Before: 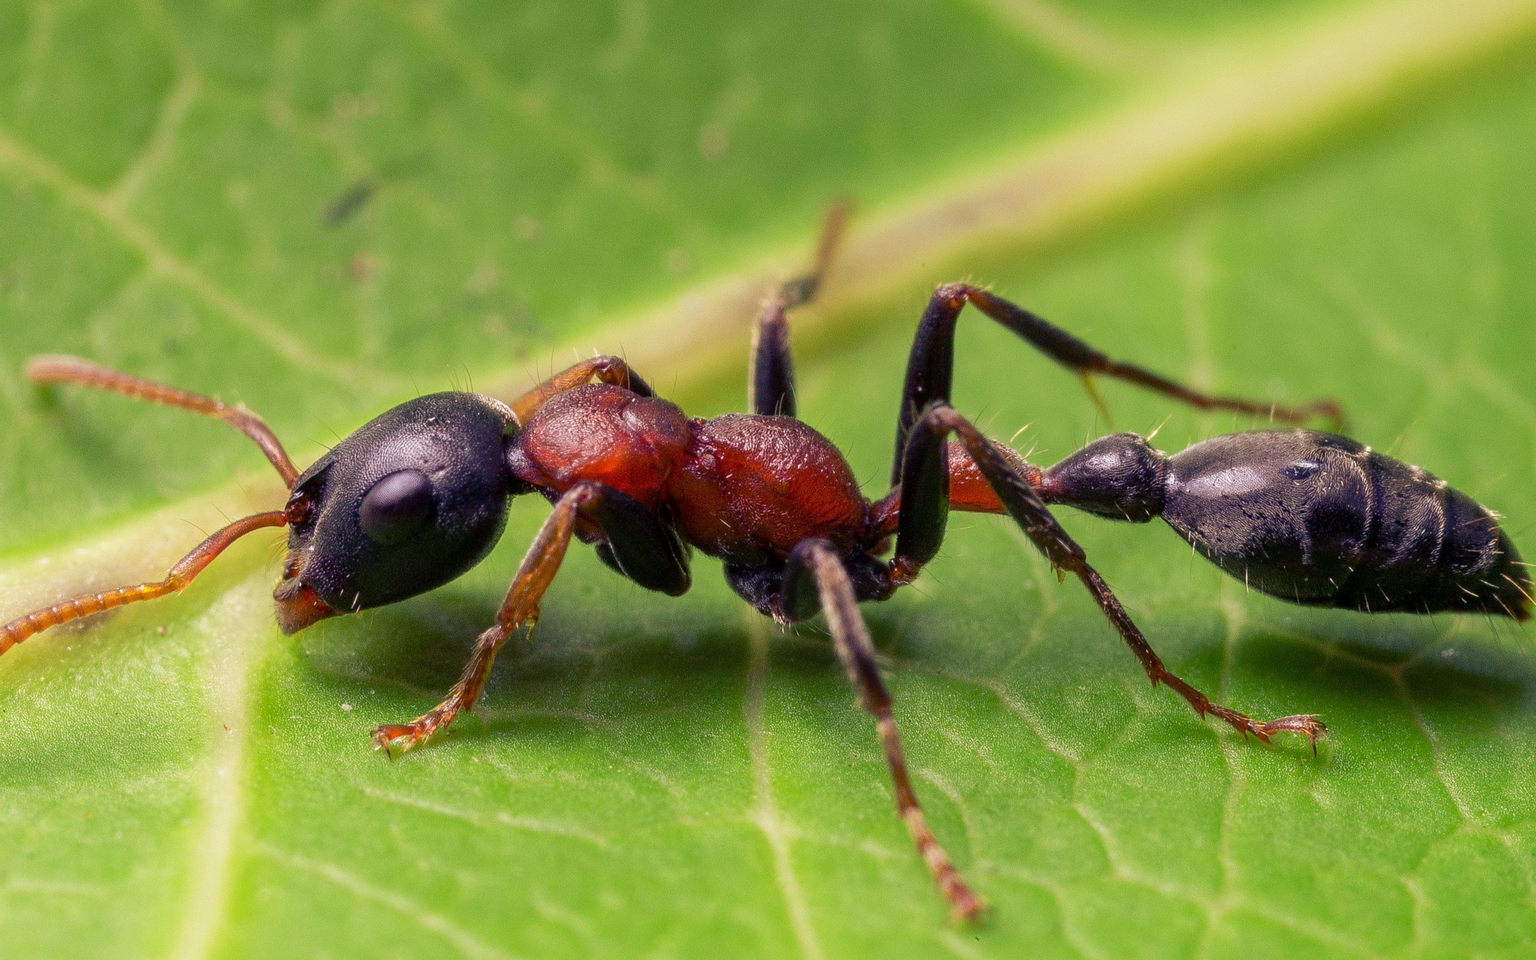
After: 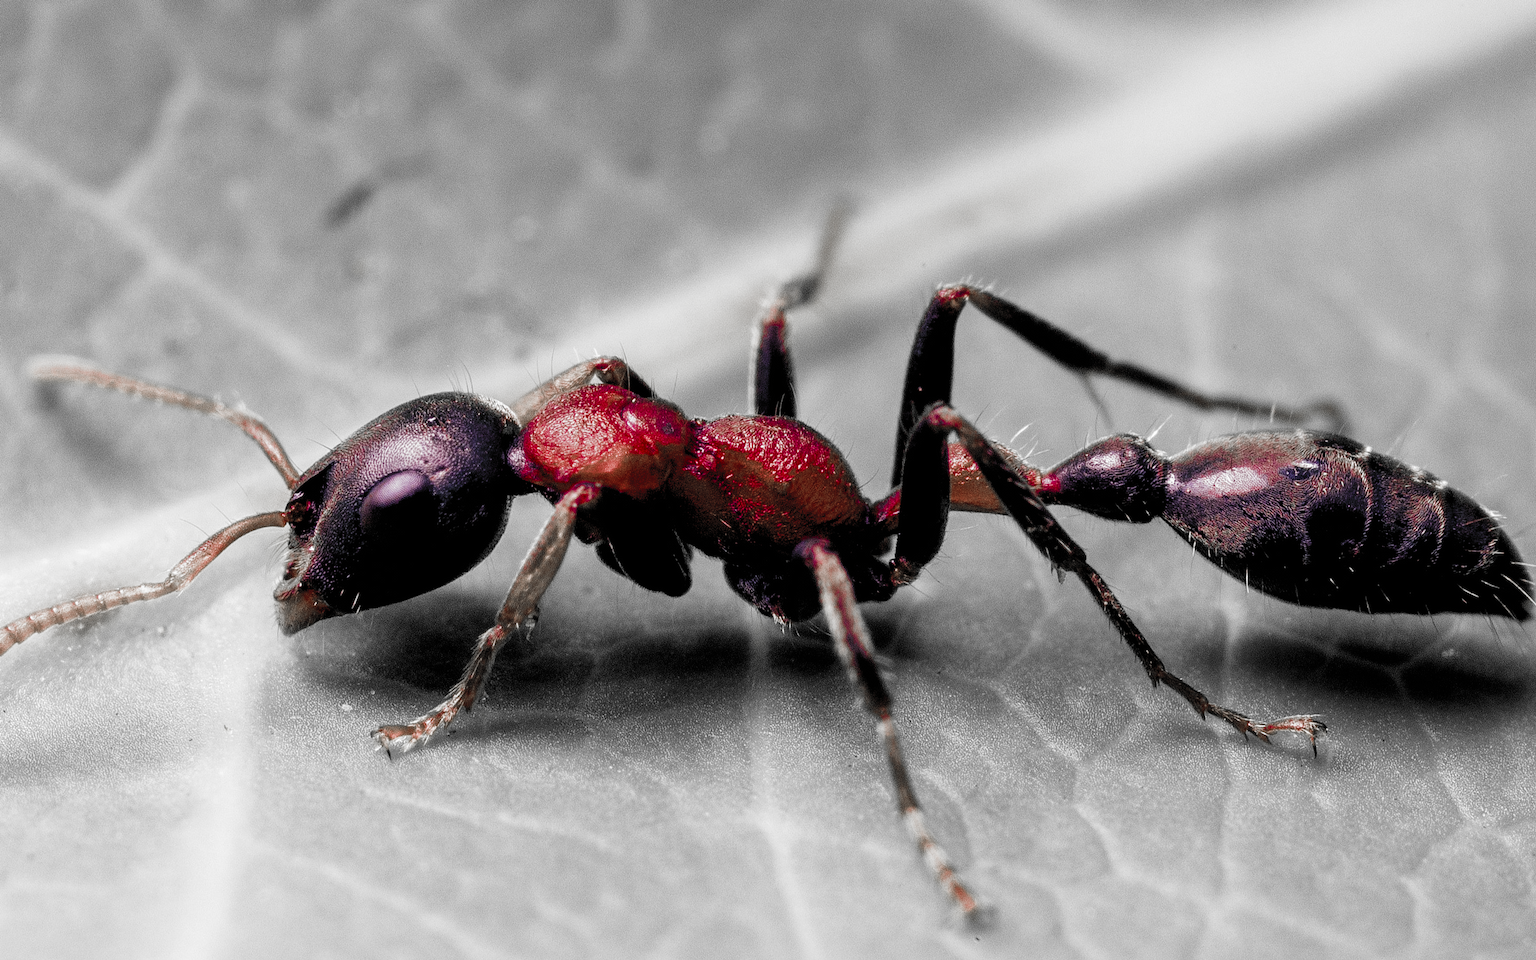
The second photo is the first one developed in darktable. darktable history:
color balance rgb: perceptual saturation grading › global saturation 26.532%, perceptual saturation grading › highlights -28.301%, perceptual saturation grading › mid-tones 15.587%, perceptual saturation grading › shadows 32.847%, global vibrance 20%
color zones: curves: ch0 [(0, 0.278) (0.143, 0.5) (0.286, 0.5) (0.429, 0.5) (0.571, 0.5) (0.714, 0.5) (0.857, 0.5) (1, 0.5)]; ch1 [(0, 1) (0.143, 0.165) (0.286, 0) (0.429, 0) (0.571, 0) (0.714, 0) (0.857, 0.5) (1, 0.5)]; ch2 [(0, 0.508) (0.143, 0.5) (0.286, 0.5) (0.429, 0.5) (0.571, 0.5) (0.714, 0.5) (0.857, 0.5) (1, 0.5)]
filmic rgb: black relative exposure -3.55 EV, white relative exposure 2.28 EV, threshold 3.04 EV, hardness 3.4, color science v5 (2021), contrast in shadows safe, contrast in highlights safe, enable highlight reconstruction true
